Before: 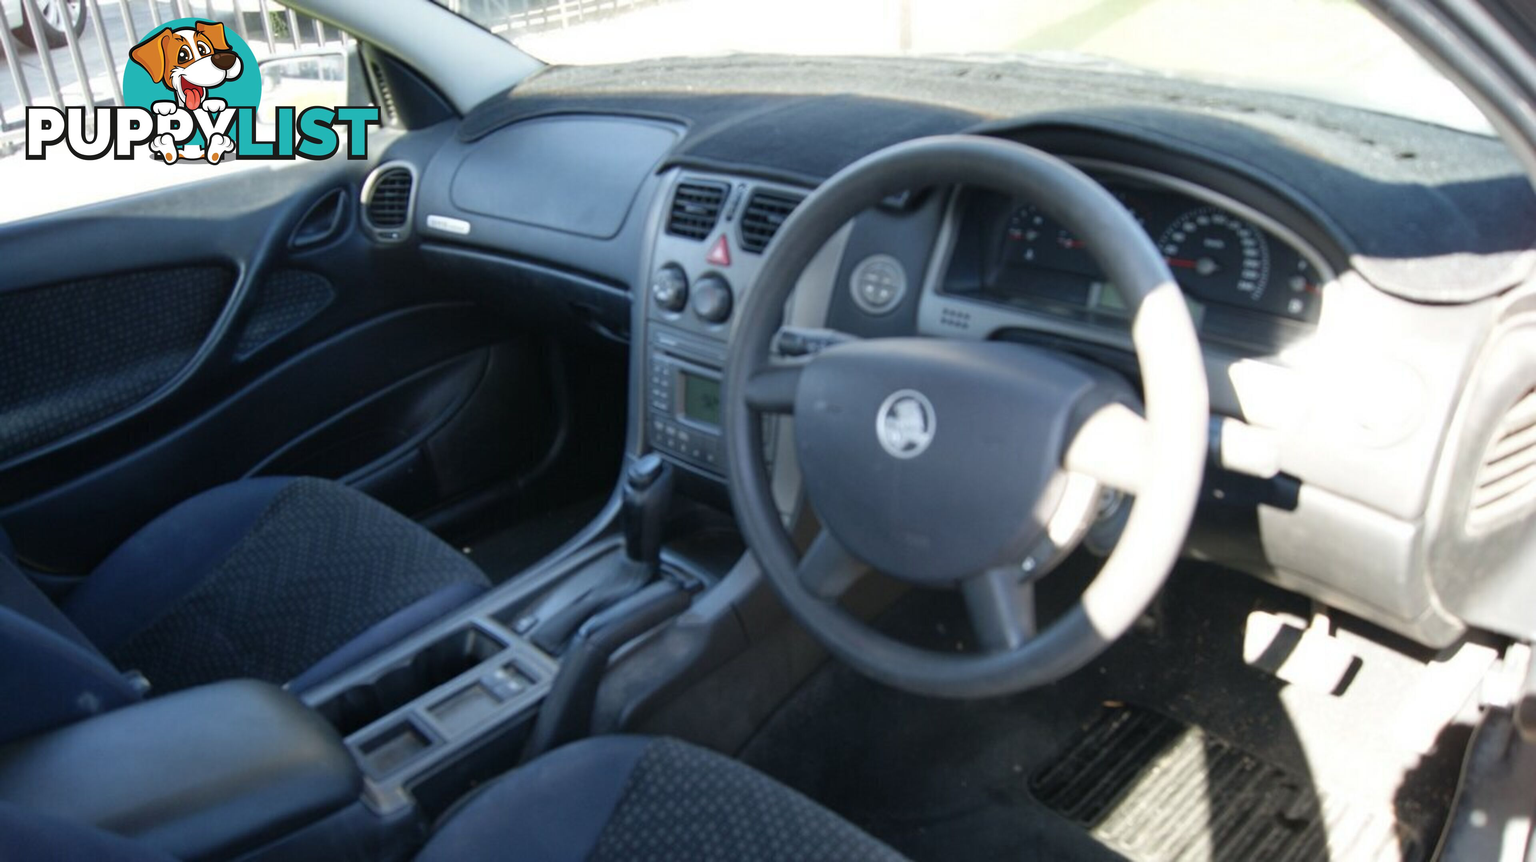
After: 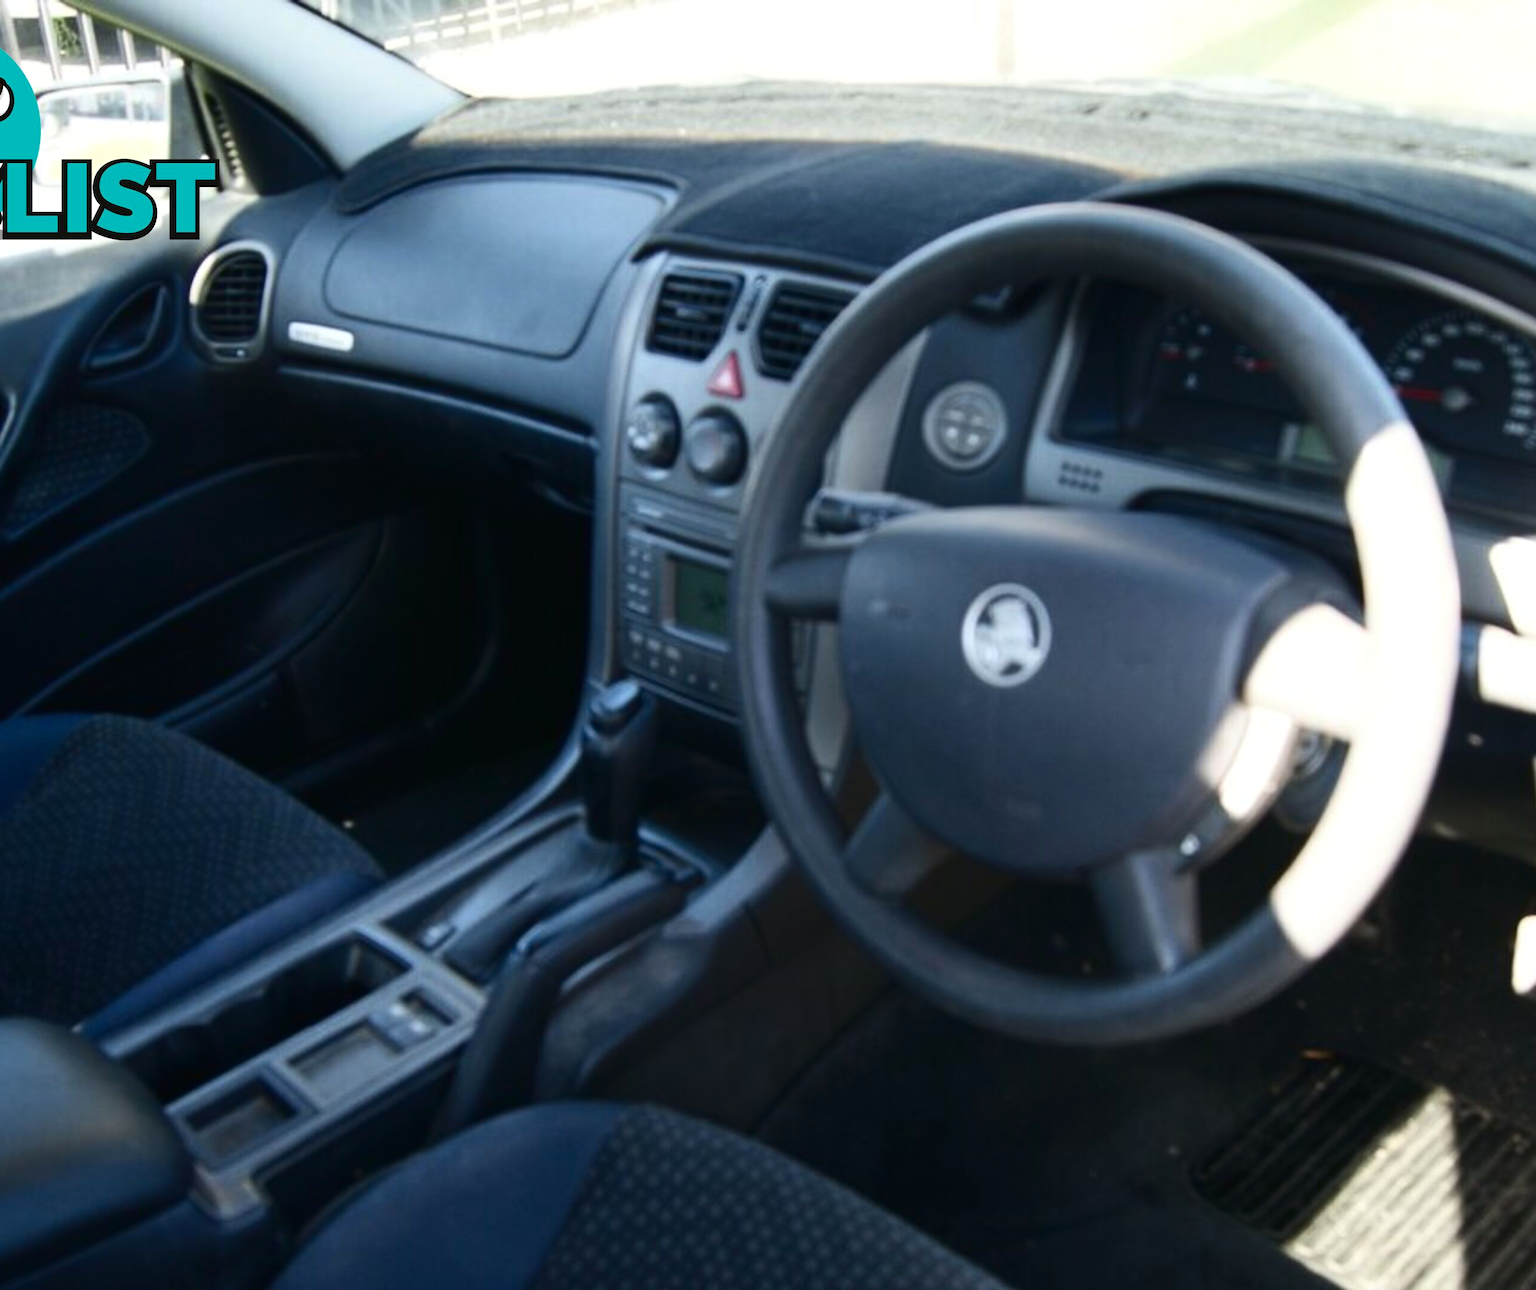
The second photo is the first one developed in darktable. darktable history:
crop and rotate: left 15.265%, right 17.974%
contrast brightness saturation: contrast 0.199, brightness -0.107, saturation 0.1
exposure: black level correction -0.004, exposure 0.035 EV, compensate highlight preservation false
